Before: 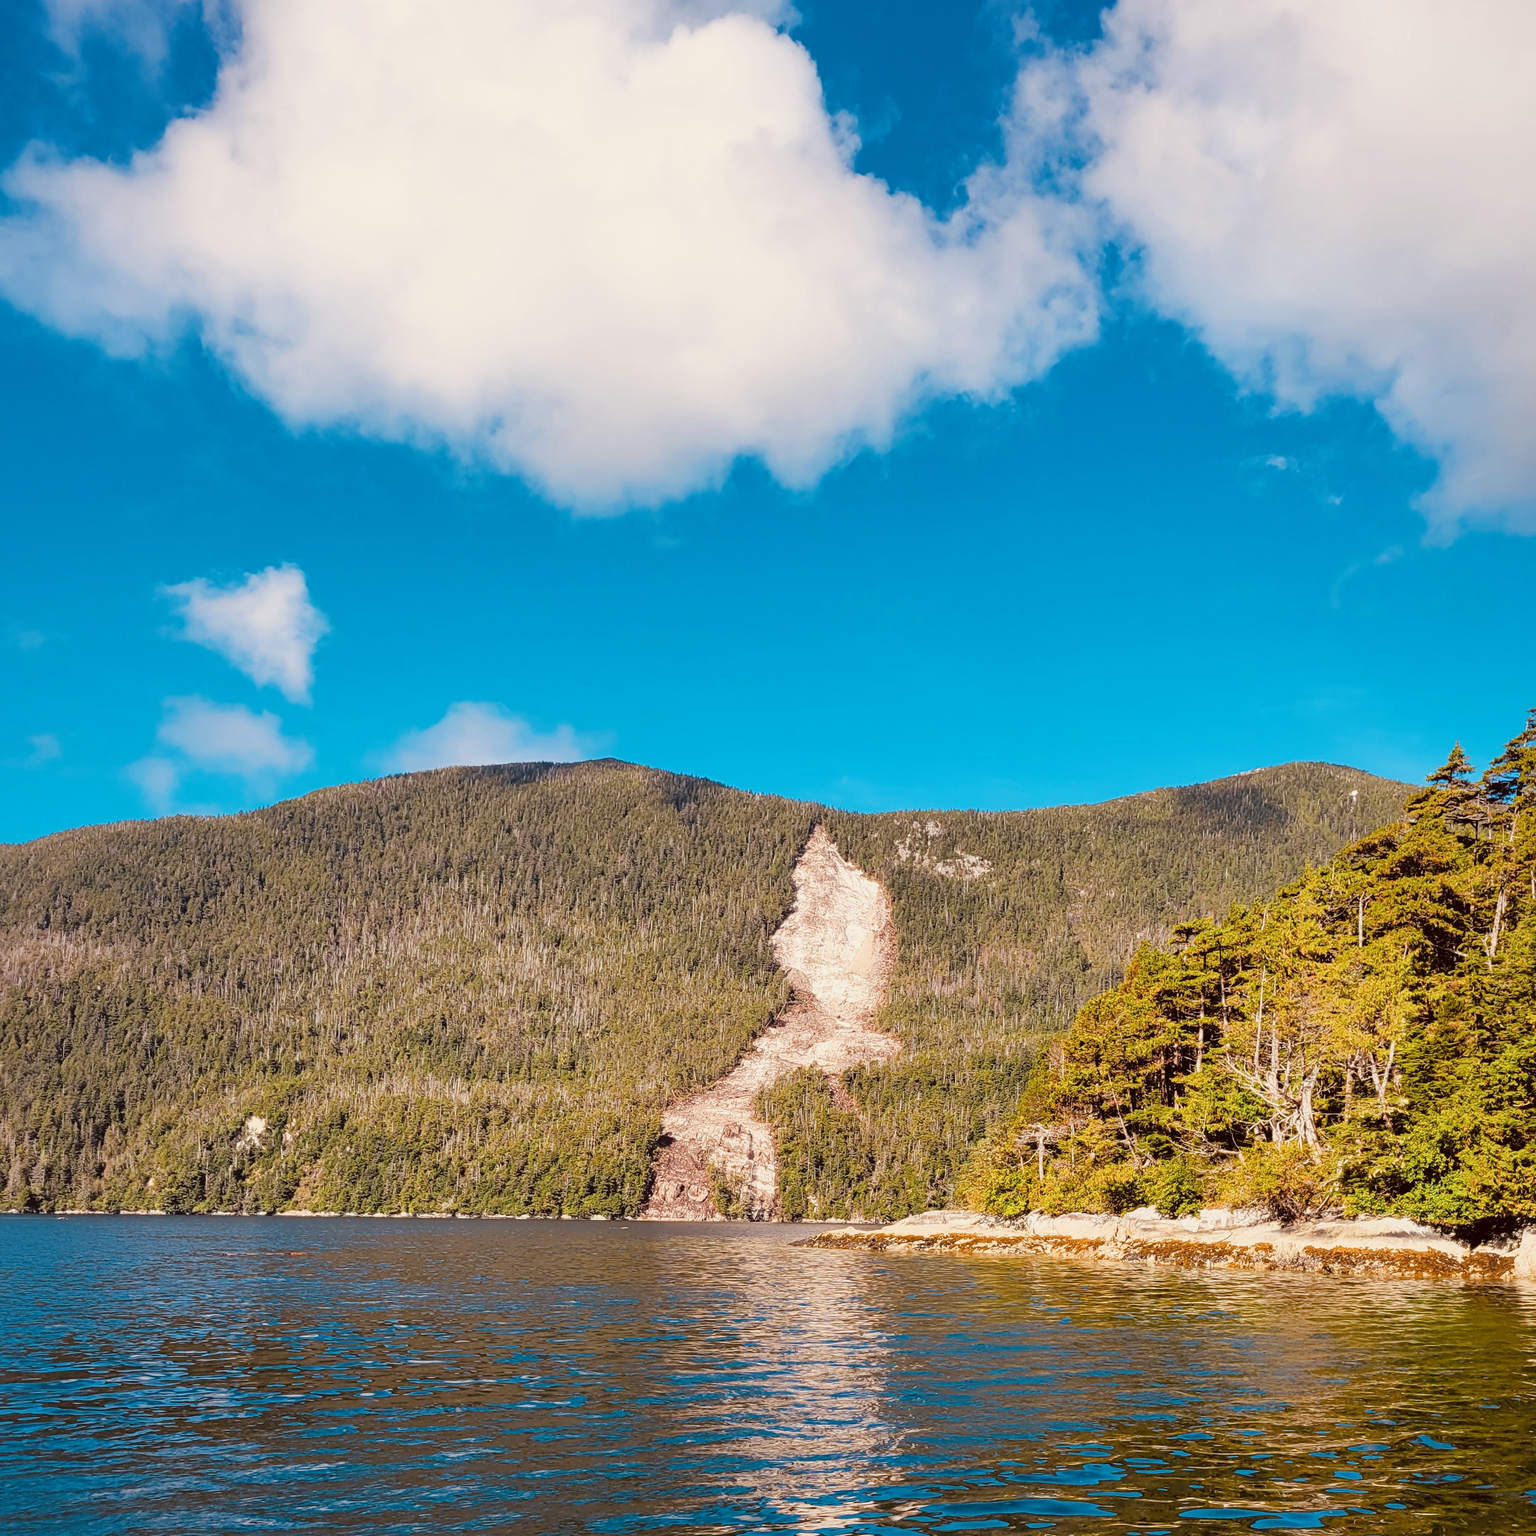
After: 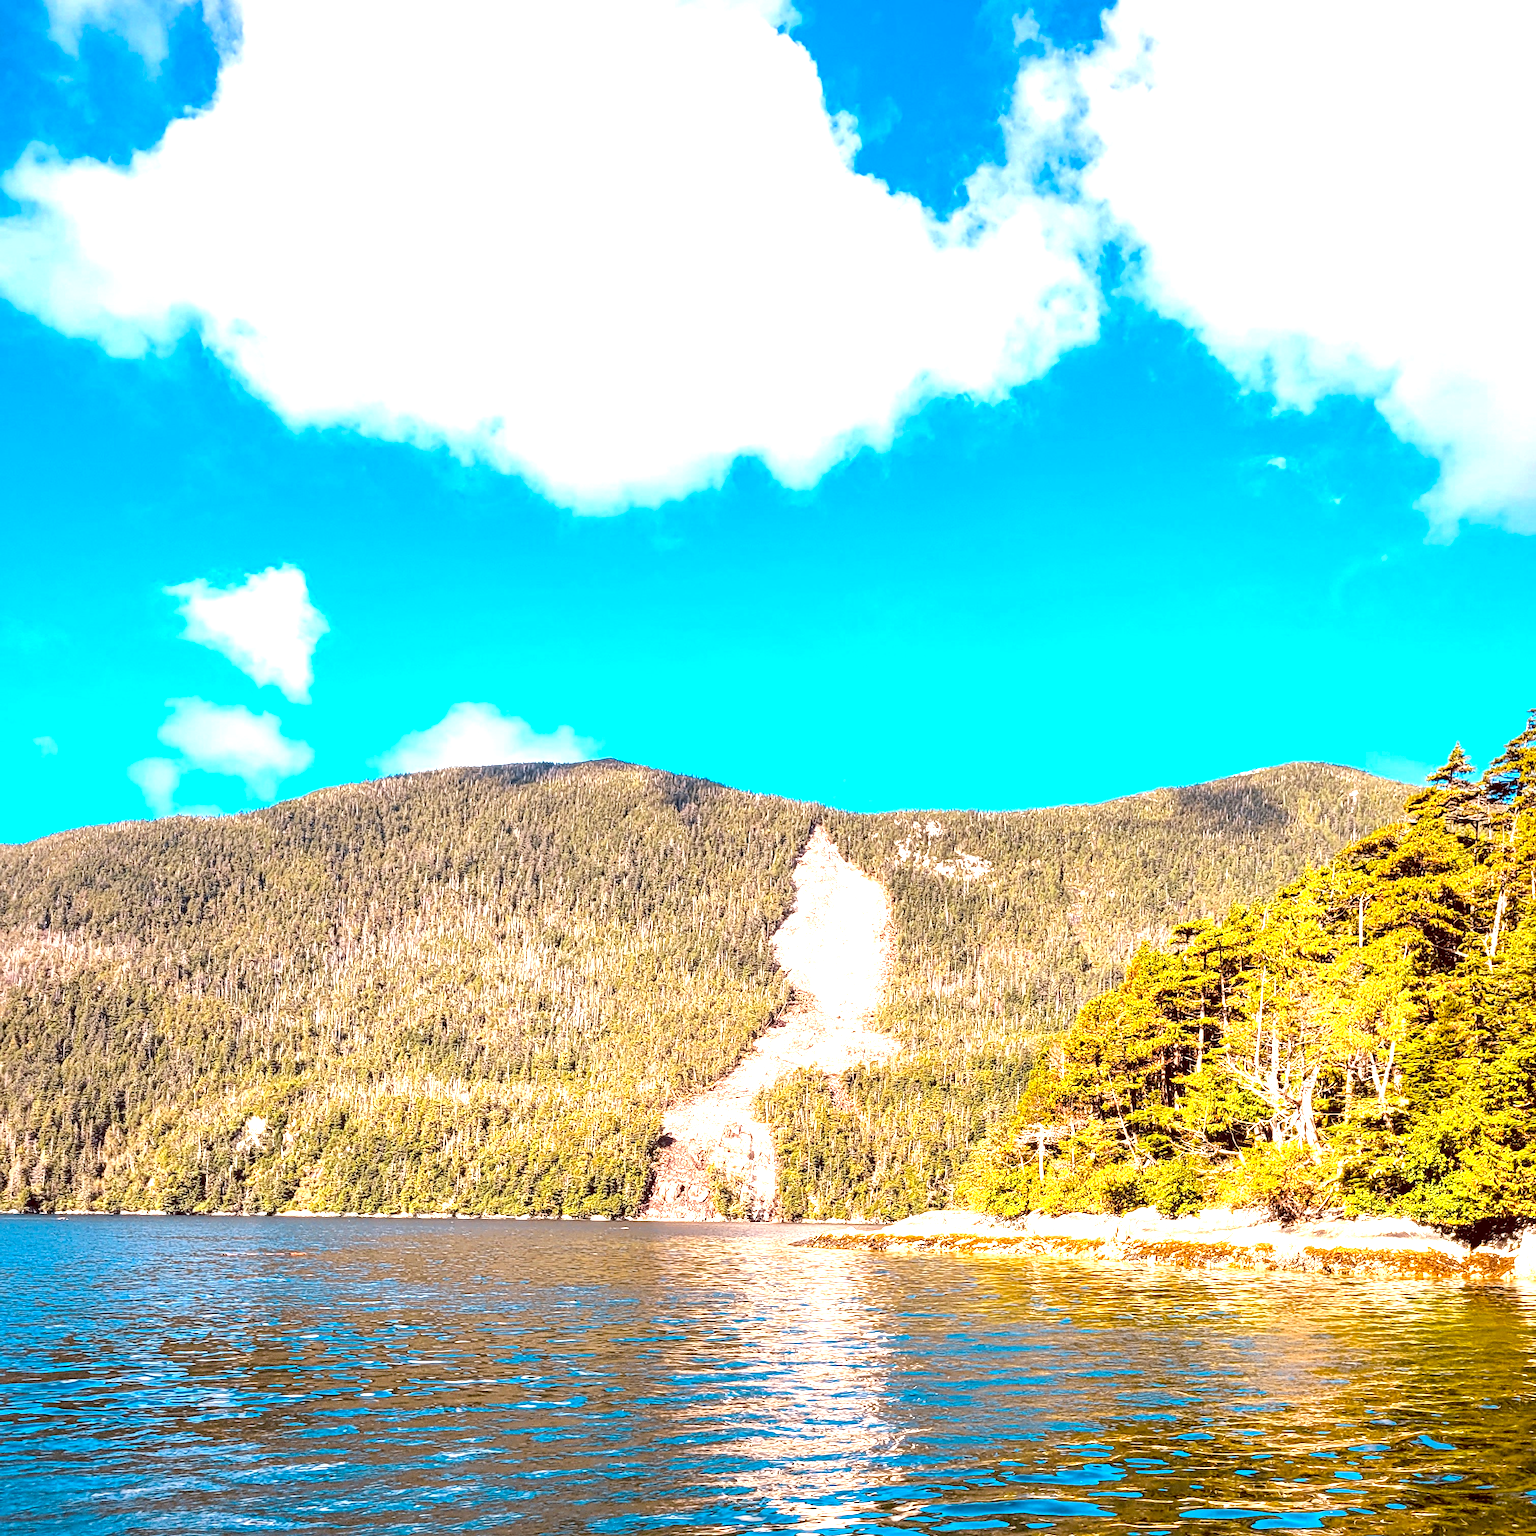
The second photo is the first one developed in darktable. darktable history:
local contrast: on, module defaults
exposure: black level correction 0.001, exposure 1.398 EV, compensate exposure bias true, compensate highlight preservation false
tone equalizer: on, module defaults
